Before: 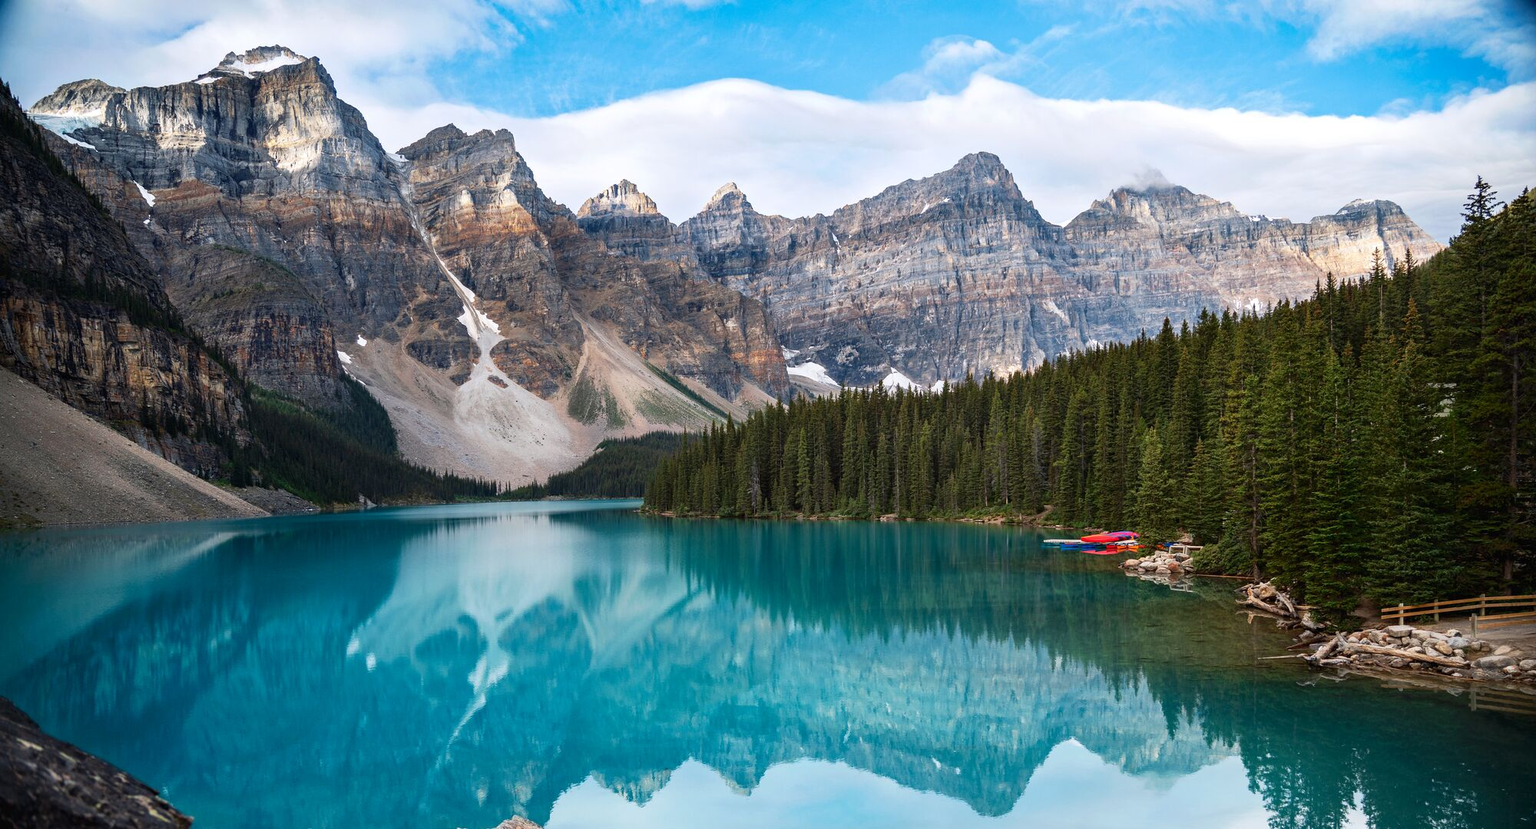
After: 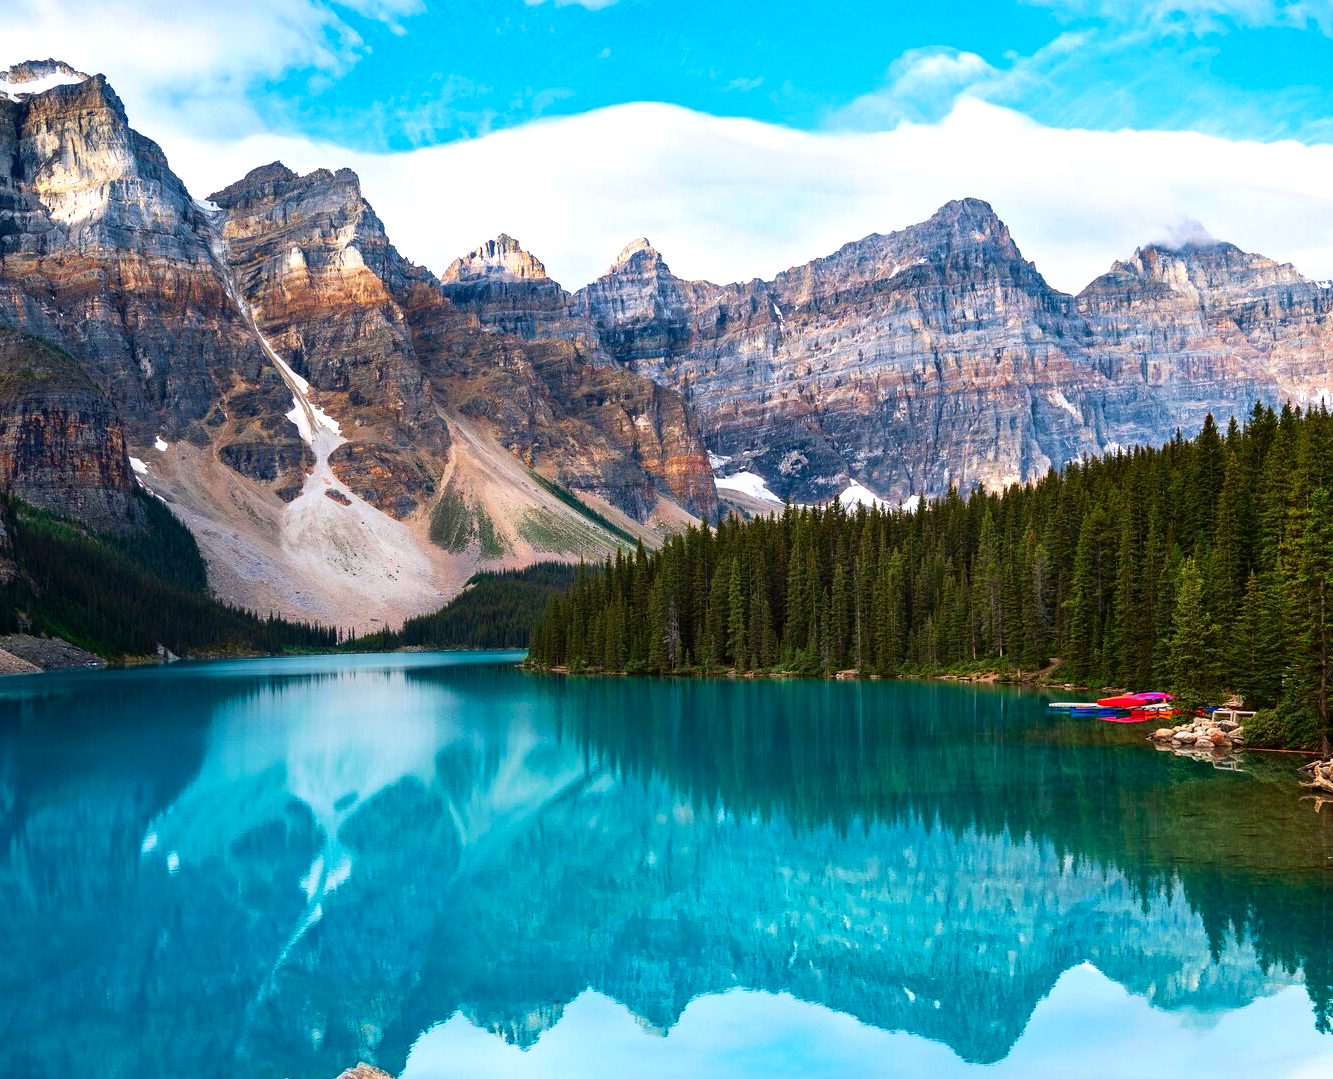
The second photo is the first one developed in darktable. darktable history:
velvia: on, module defaults
contrast brightness saturation: contrast 0.09, saturation 0.28
color balance: contrast 10%
crop and rotate: left 15.546%, right 17.787%
